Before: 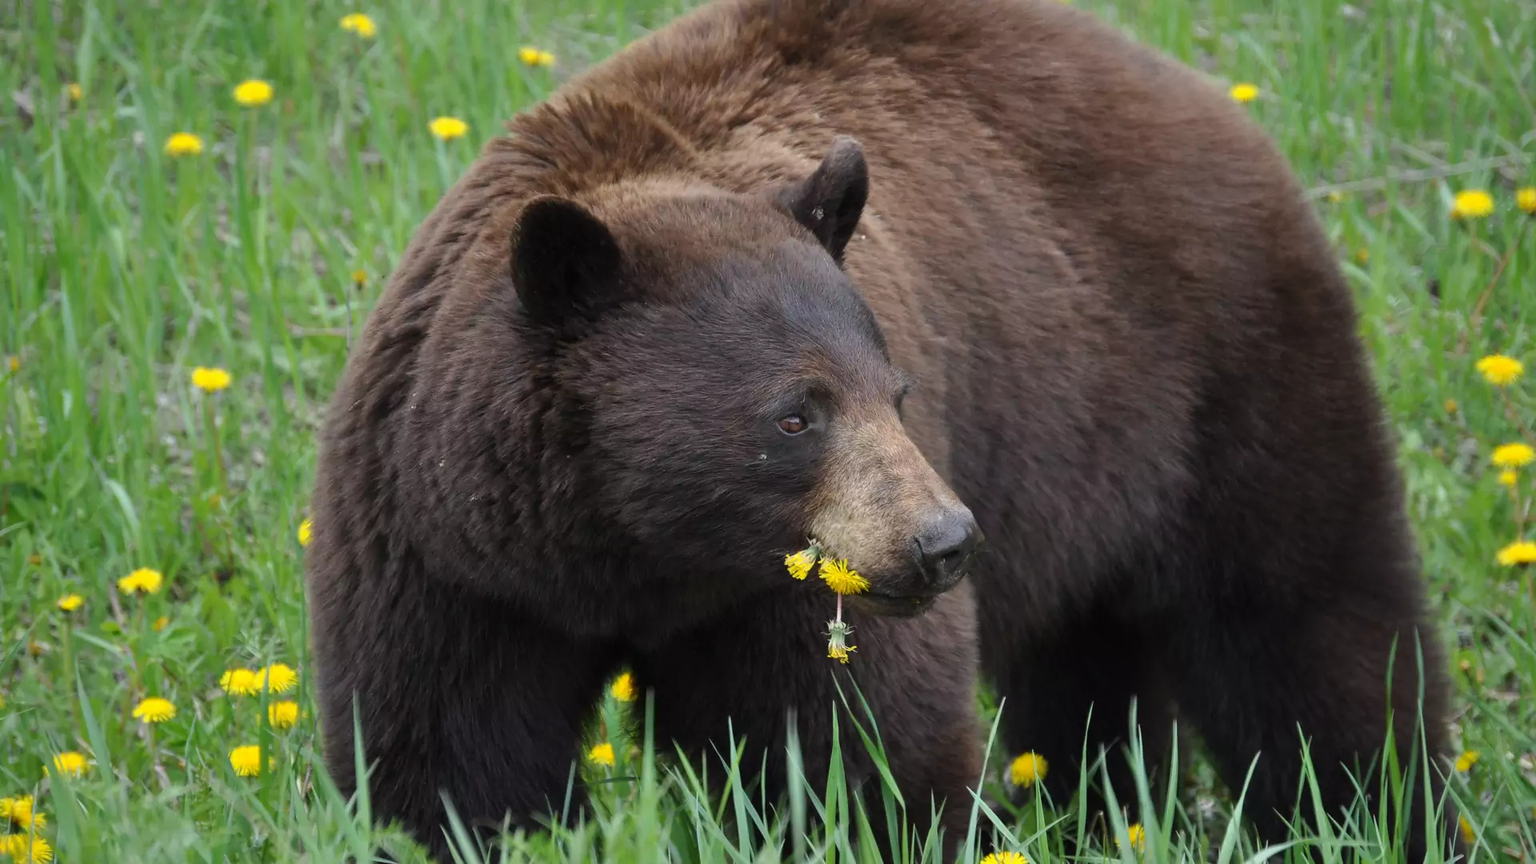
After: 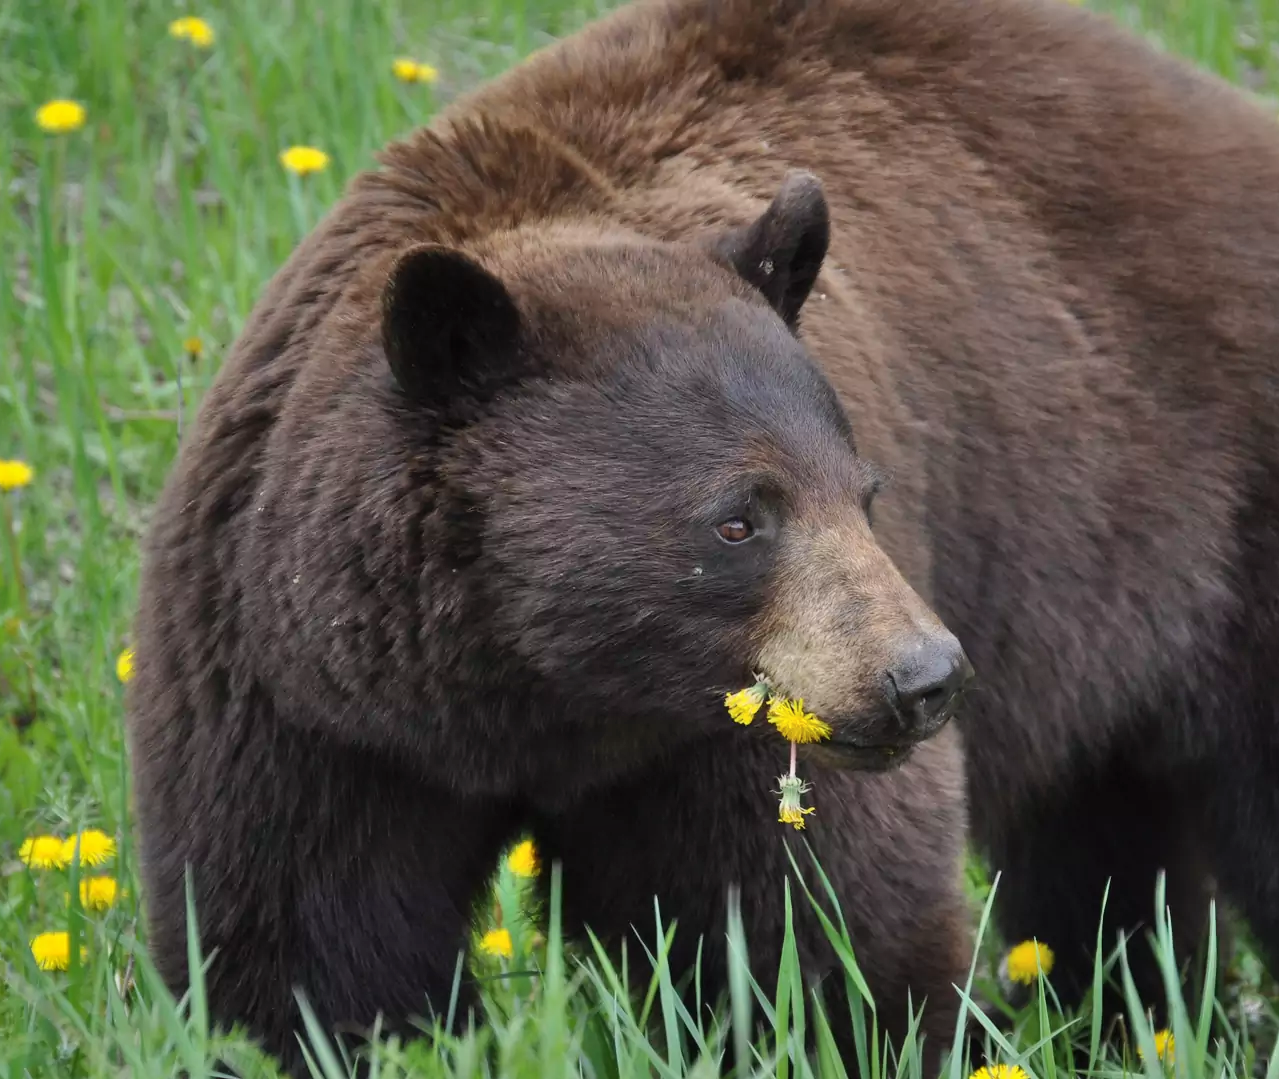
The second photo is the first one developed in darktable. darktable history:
crop and rotate: left 13.352%, right 20.017%
shadows and highlights: soften with gaussian
